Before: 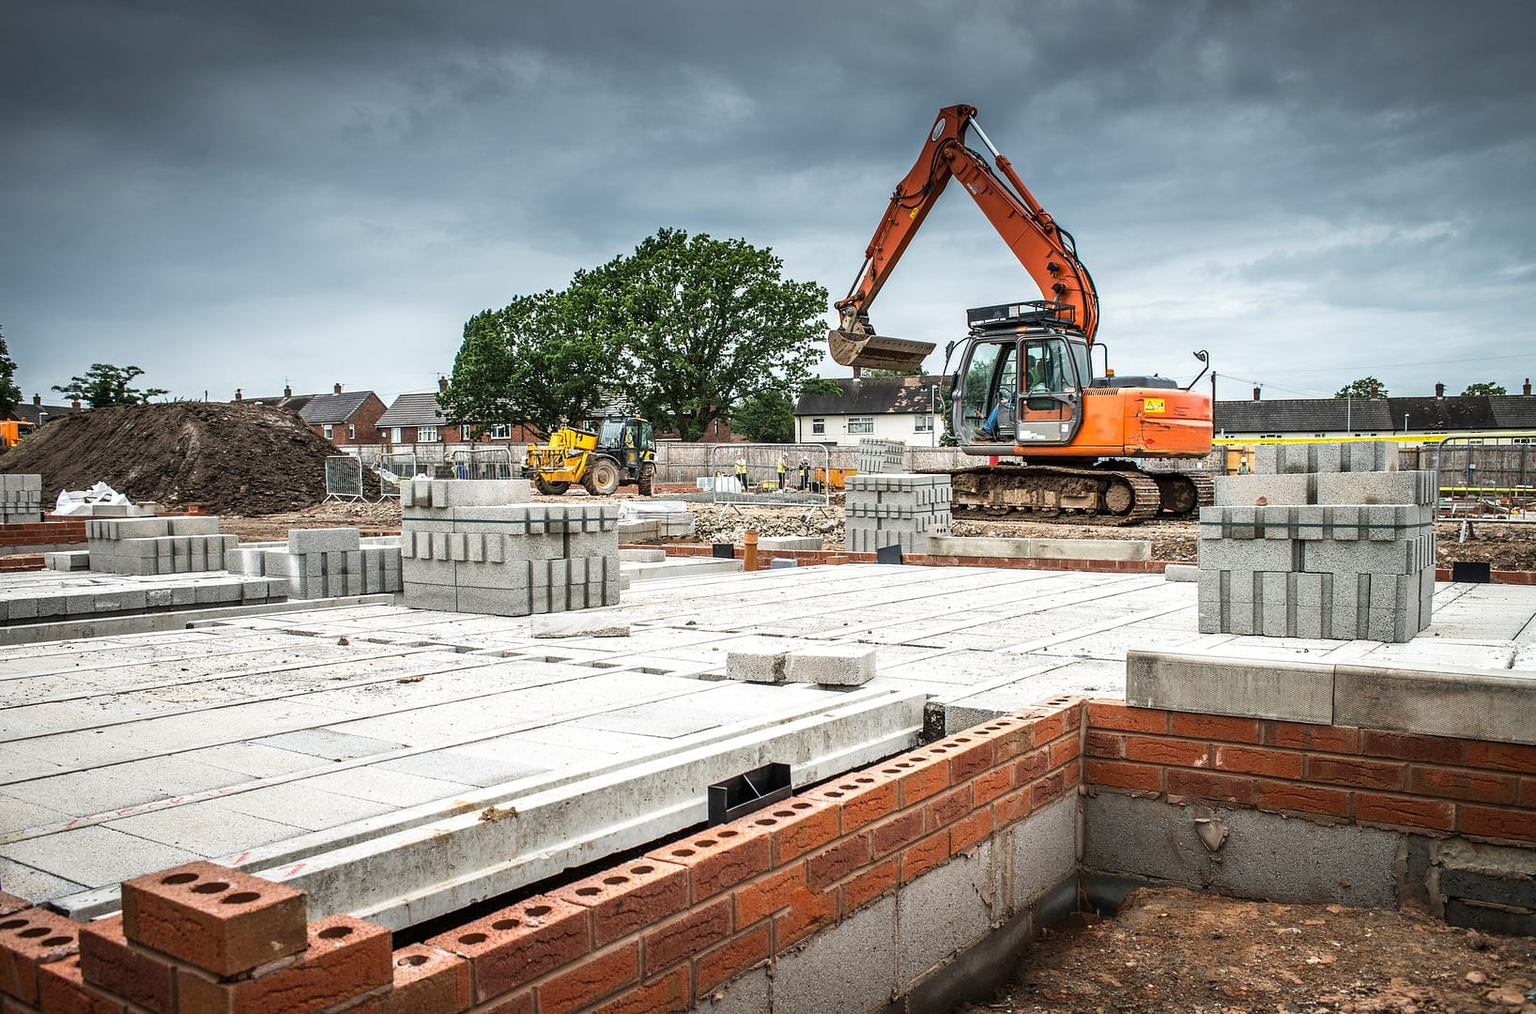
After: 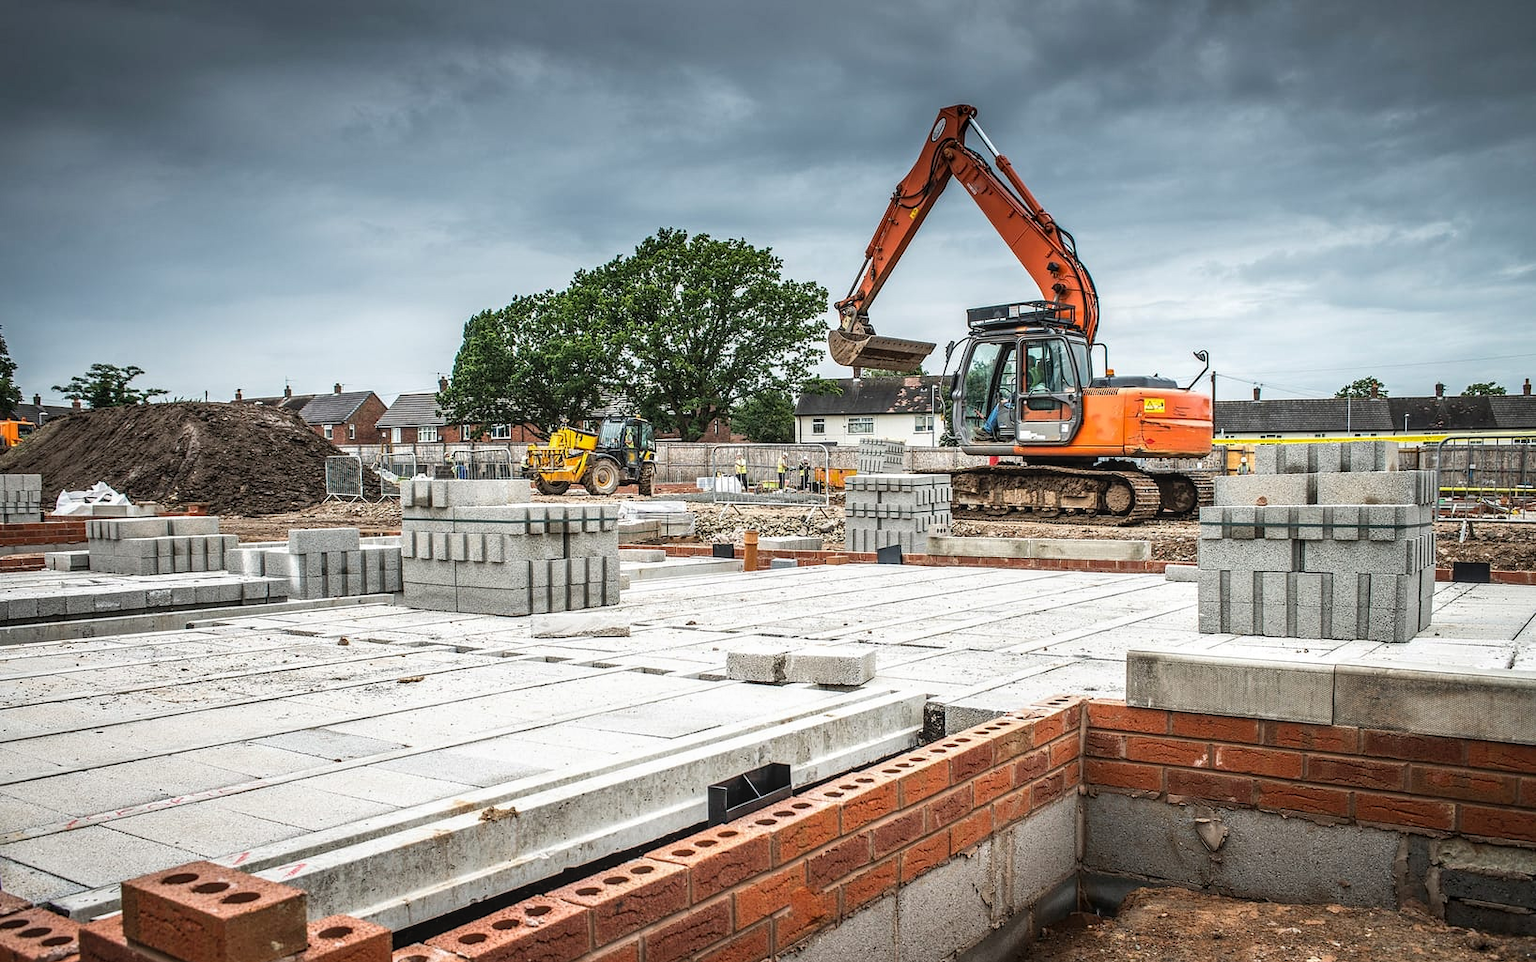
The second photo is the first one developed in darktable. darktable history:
levels: mode automatic, black 0.049%
crop and rotate: top 0.013%, bottom 5.029%
local contrast: detail 115%
